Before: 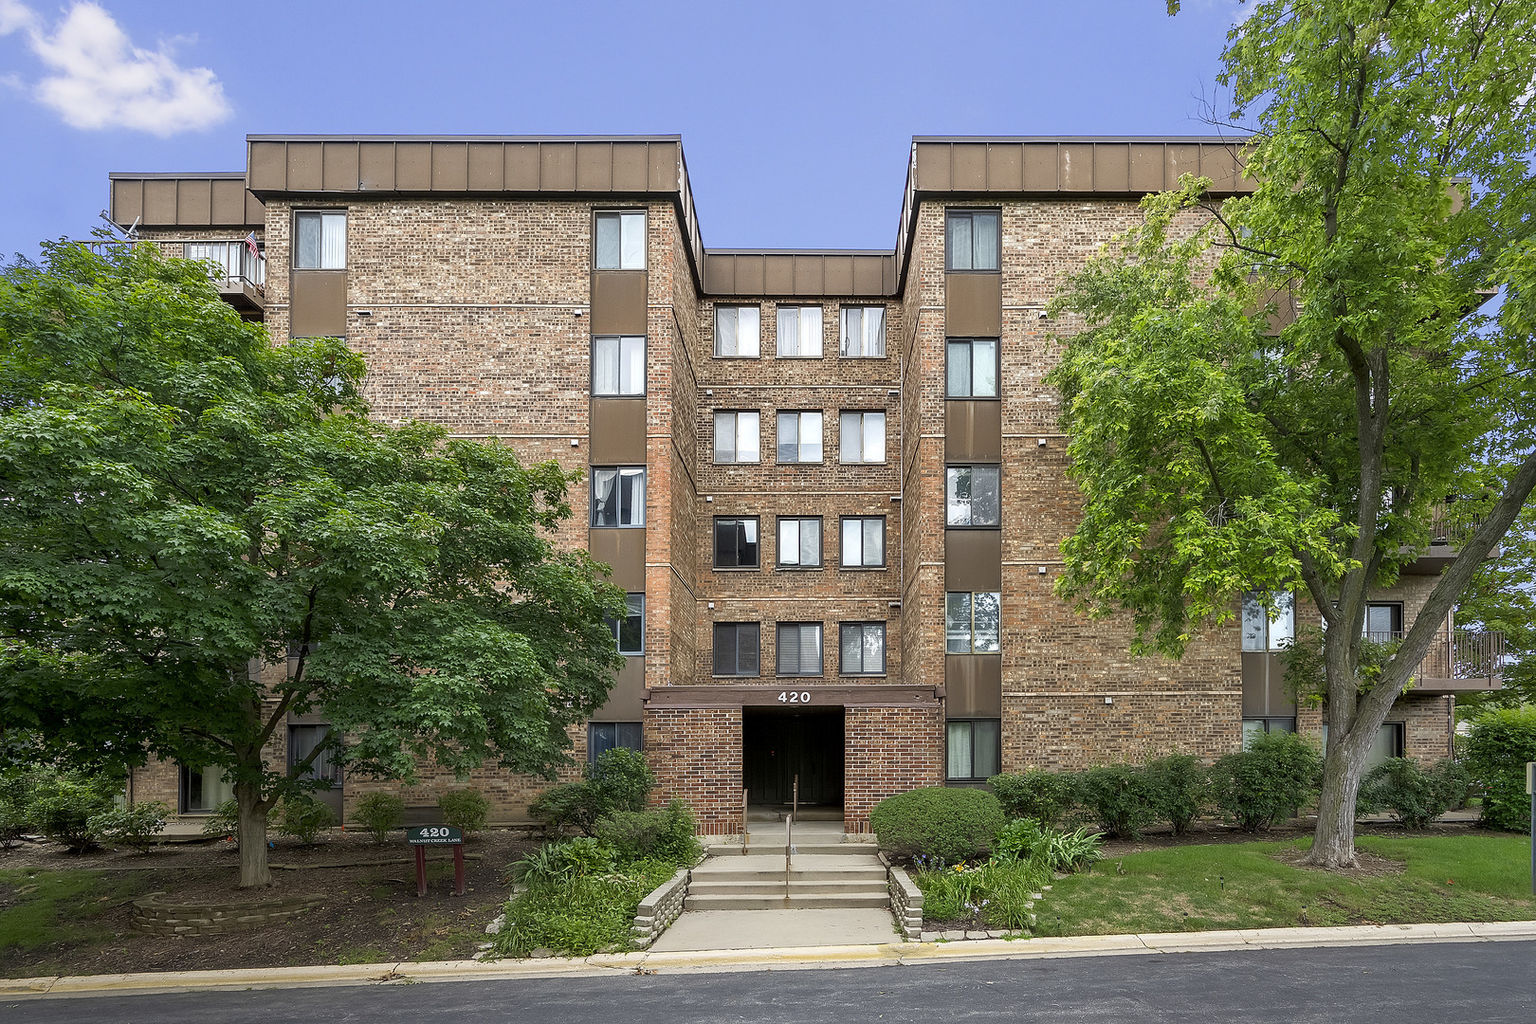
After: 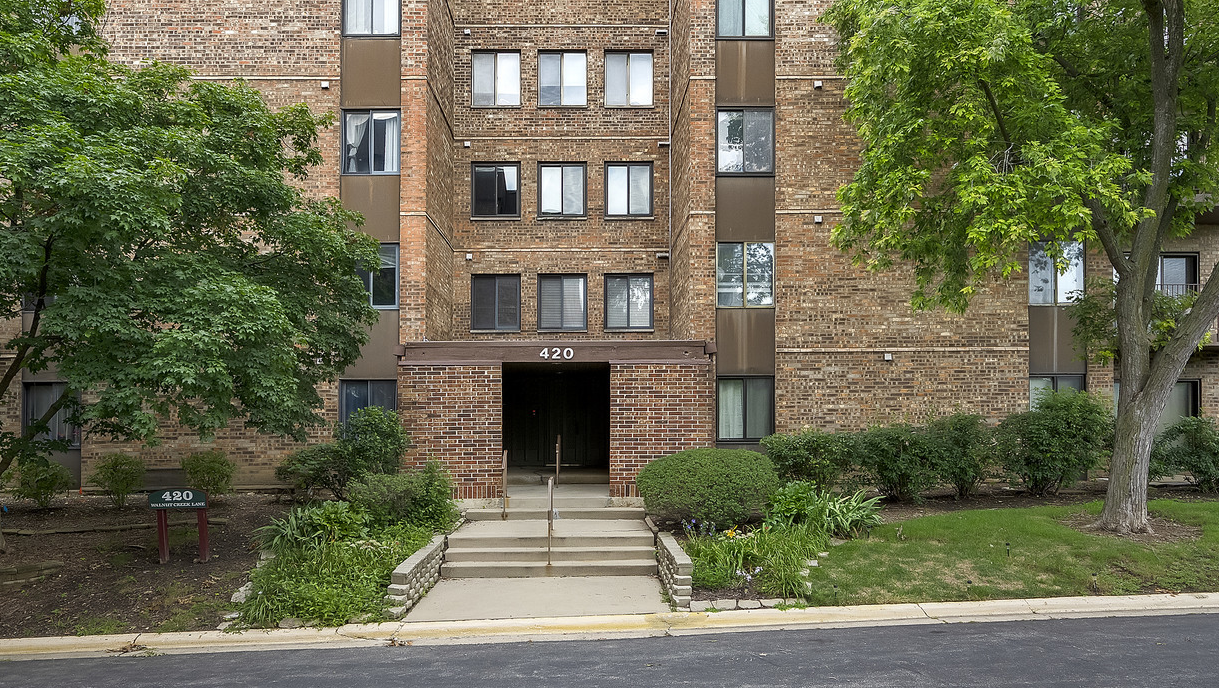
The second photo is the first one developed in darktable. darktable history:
crop and rotate: left 17.384%, top 35.378%, right 7.351%, bottom 0.851%
